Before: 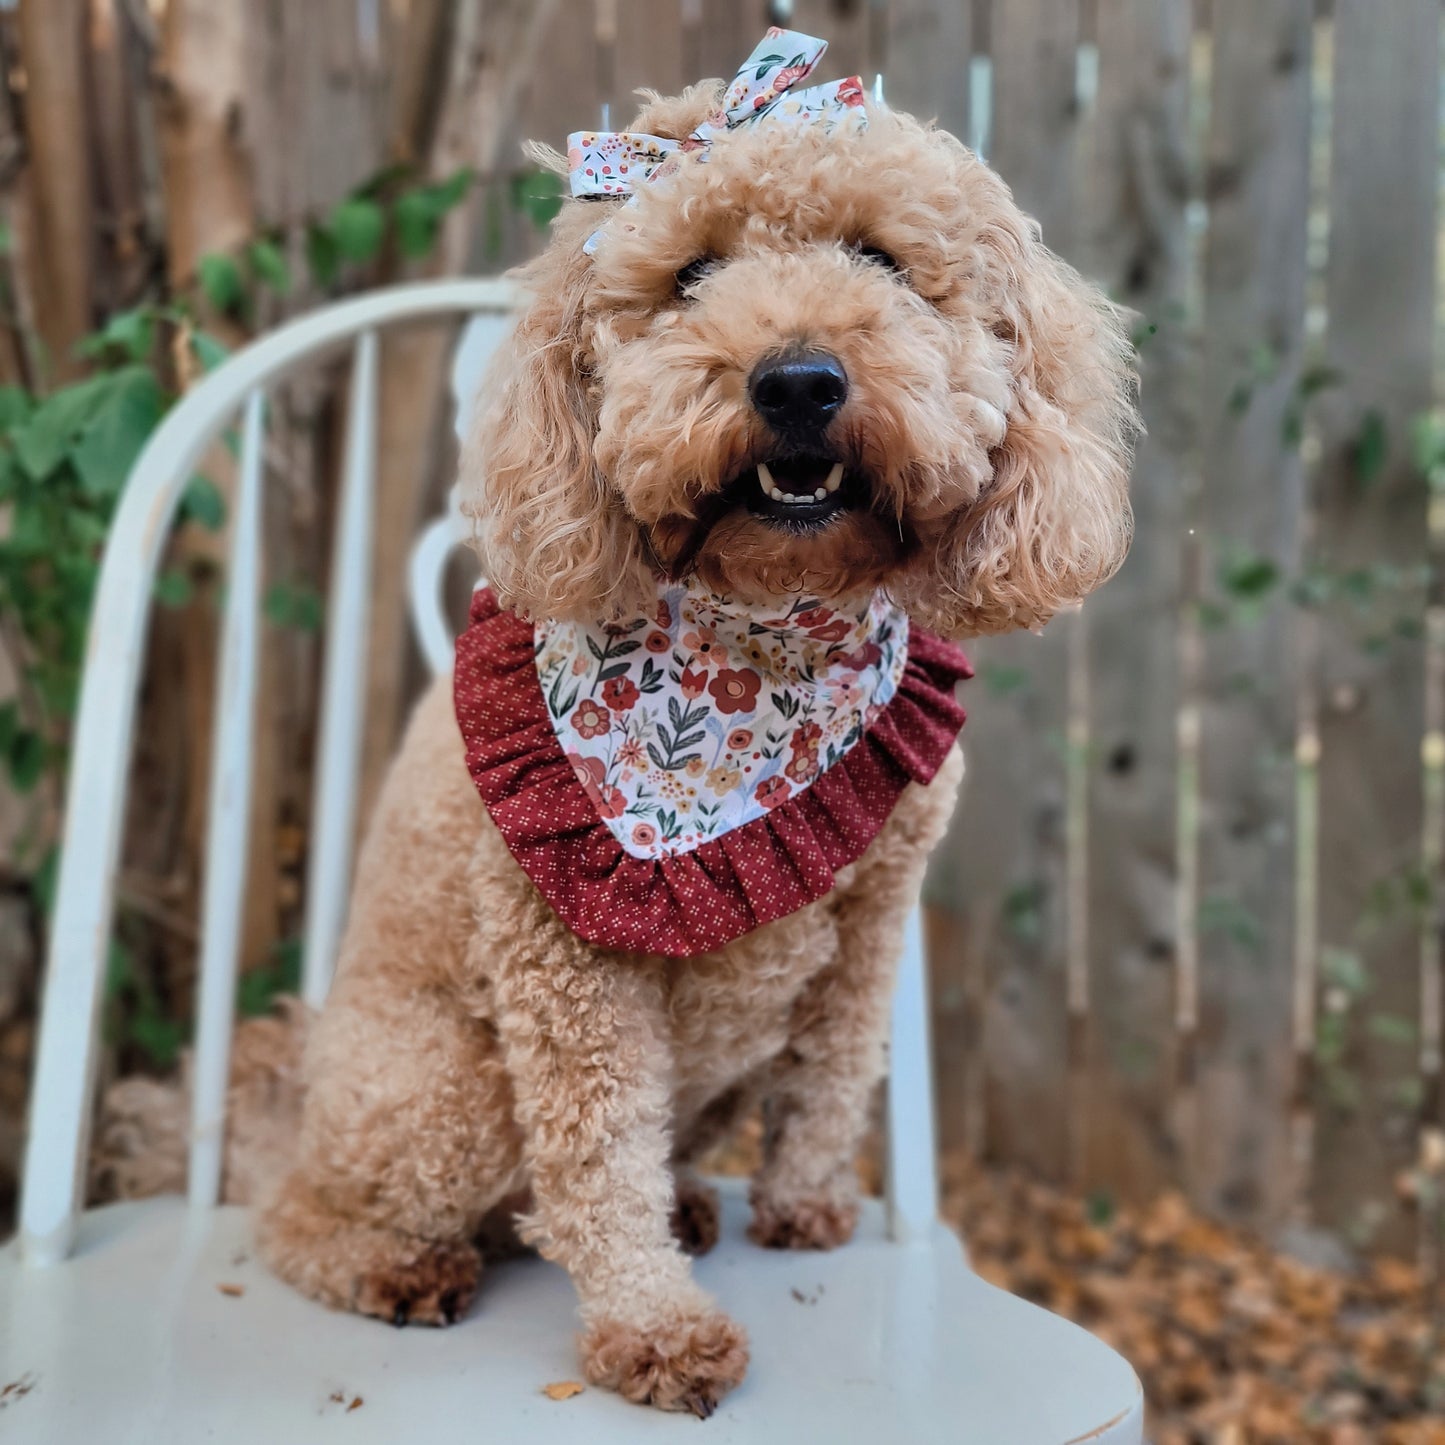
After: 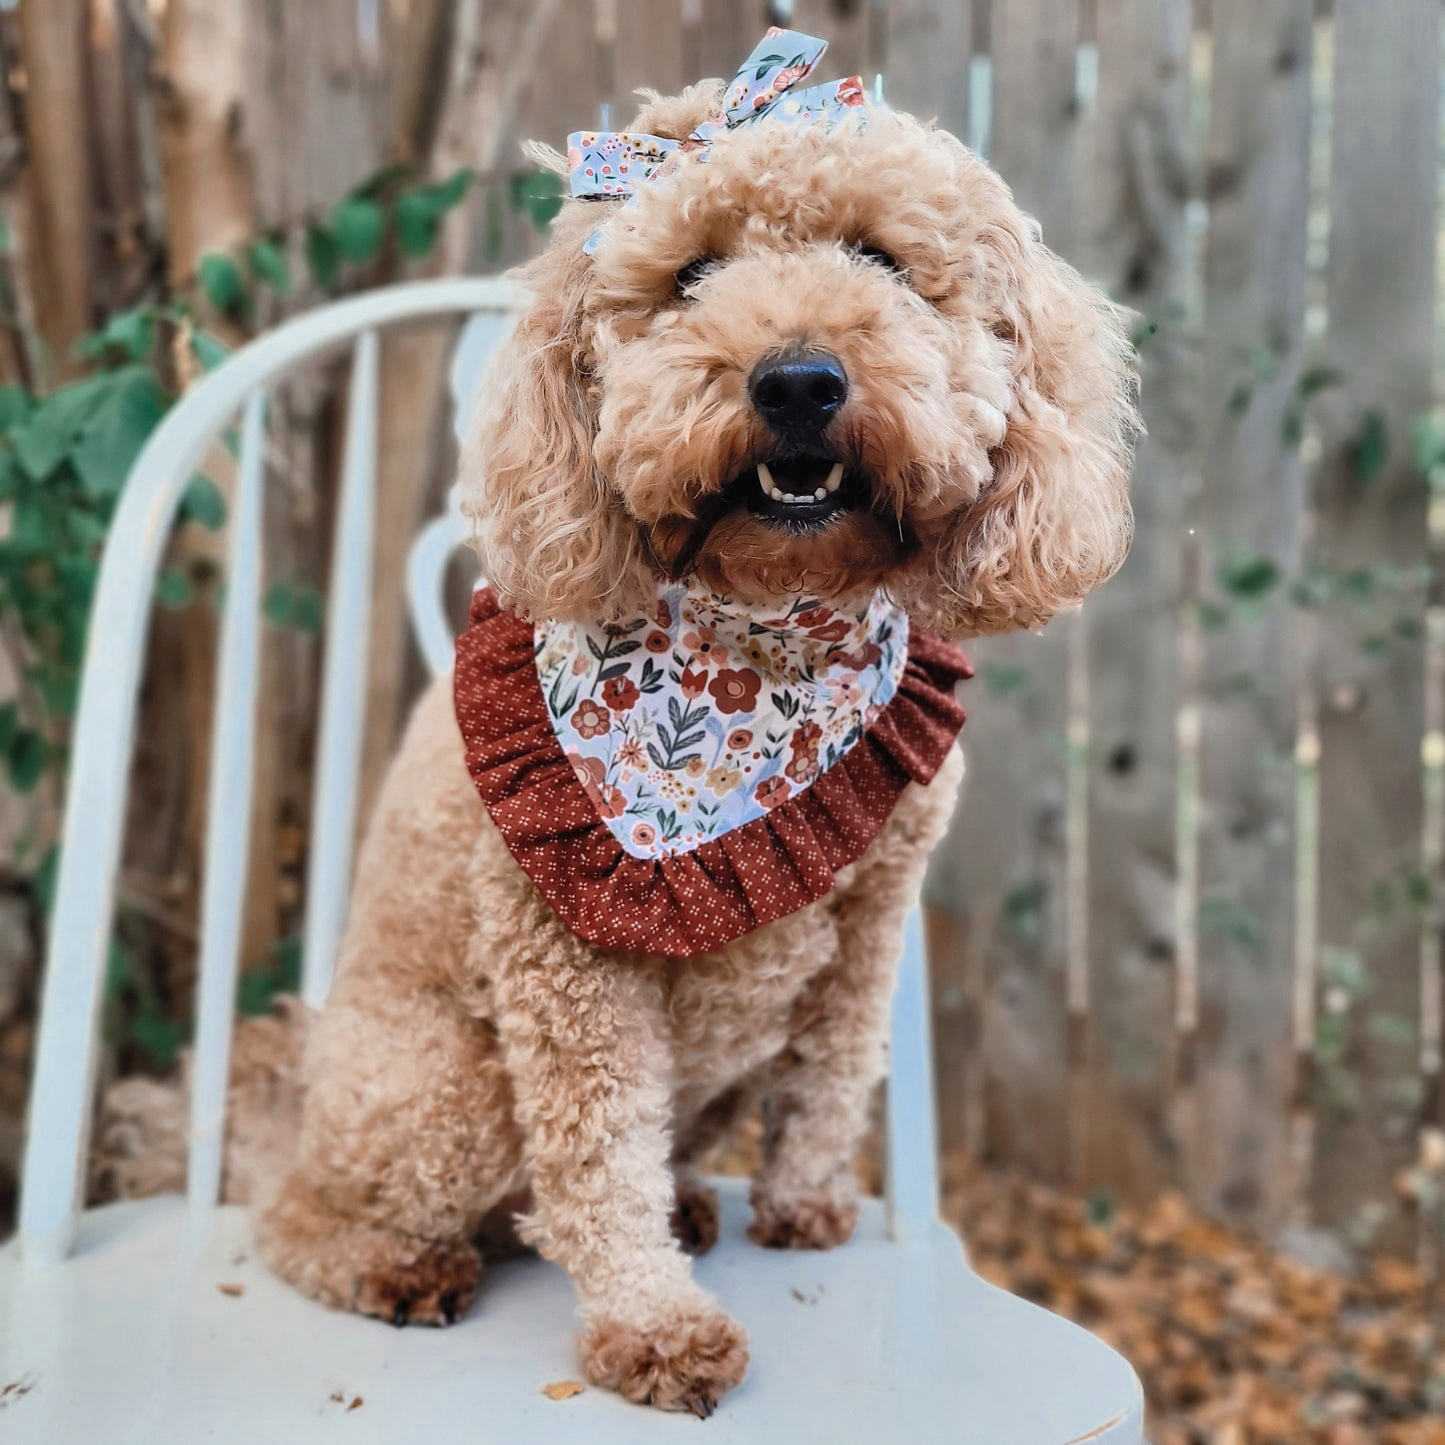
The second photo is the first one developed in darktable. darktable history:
contrast brightness saturation: contrast 0.195, brightness 0.165, saturation 0.215
color zones: curves: ch0 [(0, 0.5) (0.125, 0.4) (0.25, 0.5) (0.375, 0.4) (0.5, 0.4) (0.625, 0.35) (0.75, 0.35) (0.875, 0.5)]; ch1 [(0, 0.35) (0.125, 0.45) (0.25, 0.35) (0.375, 0.35) (0.5, 0.35) (0.625, 0.35) (0.75, 0.45) (0.875, 0.35)]; ch2 [(0, 0.6) (0.125, 0.5) (0.25, 0.5) (0.375, 0.6) (0.5, 0.6) (0.625, 0.5) (0.75, 0.5) (0.875, 0.5)]
